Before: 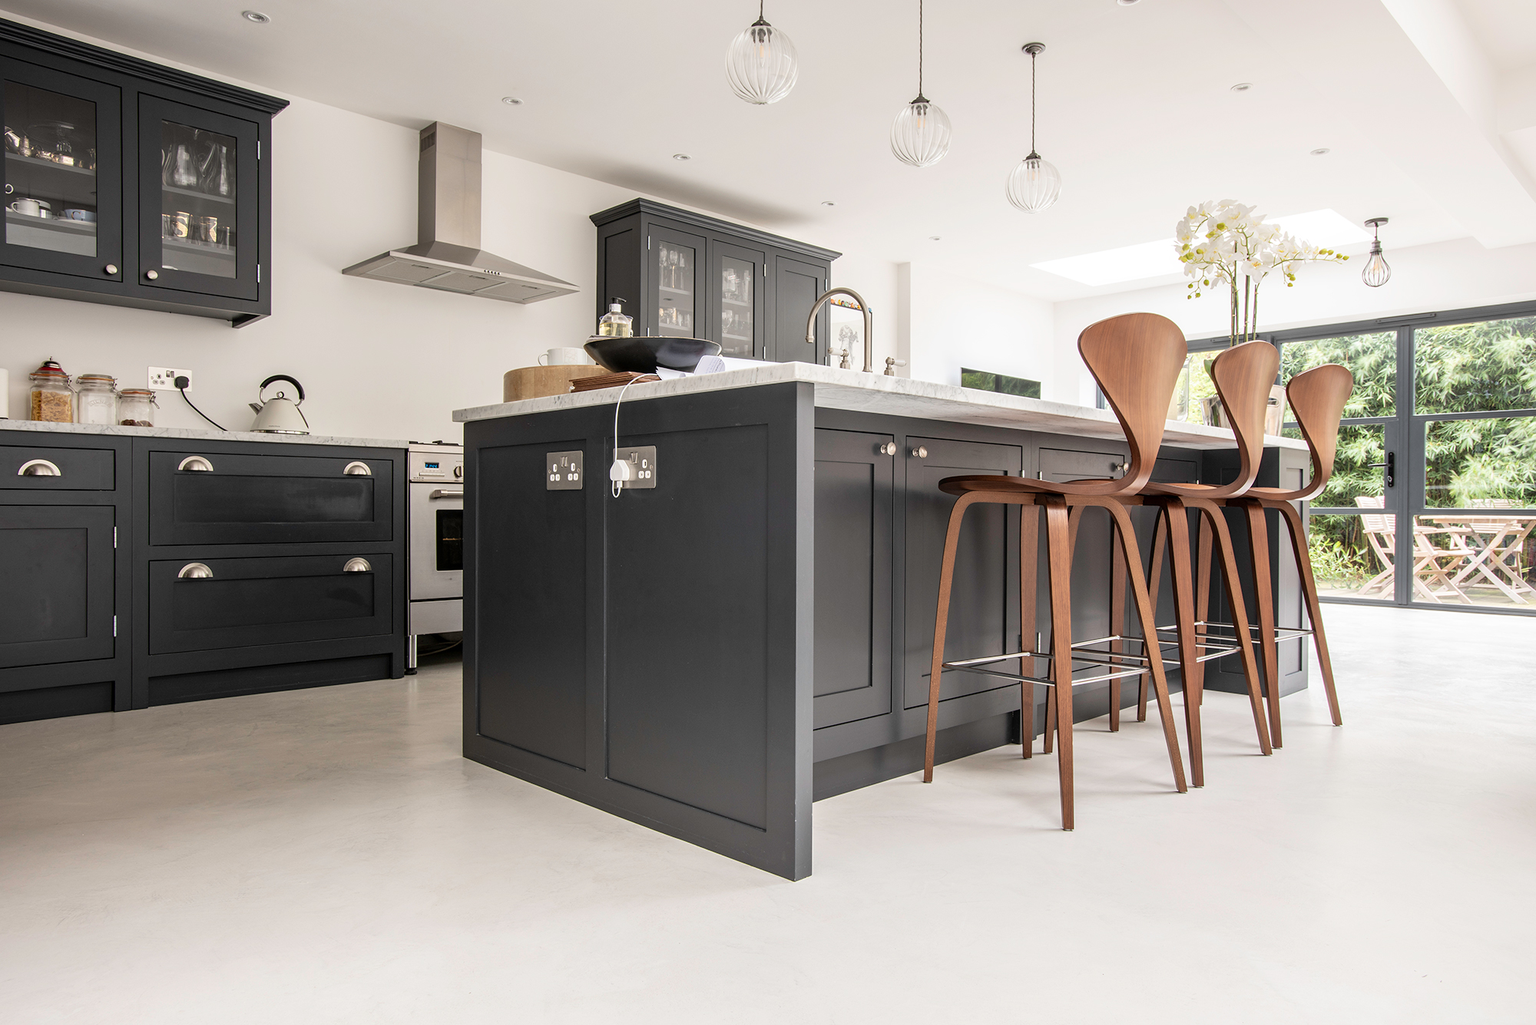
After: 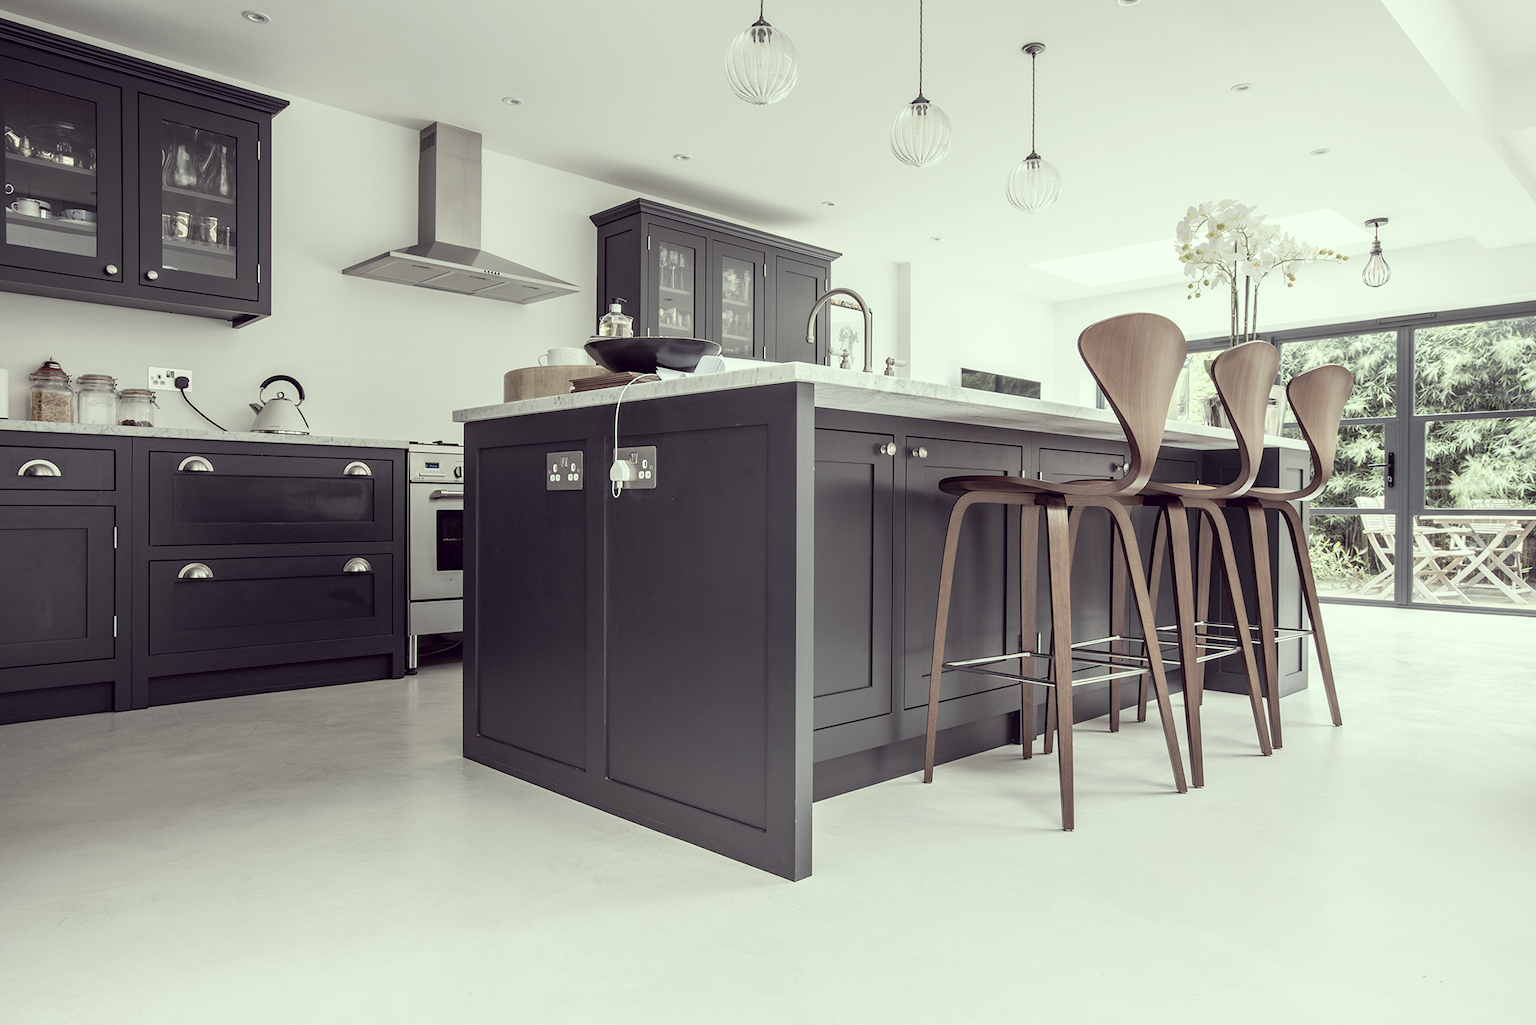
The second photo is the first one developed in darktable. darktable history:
color correction: highlights a* -20.85, highlights b* 20.7, shadows a* 19.75, shadows b* -19.92, saturation 0.393
